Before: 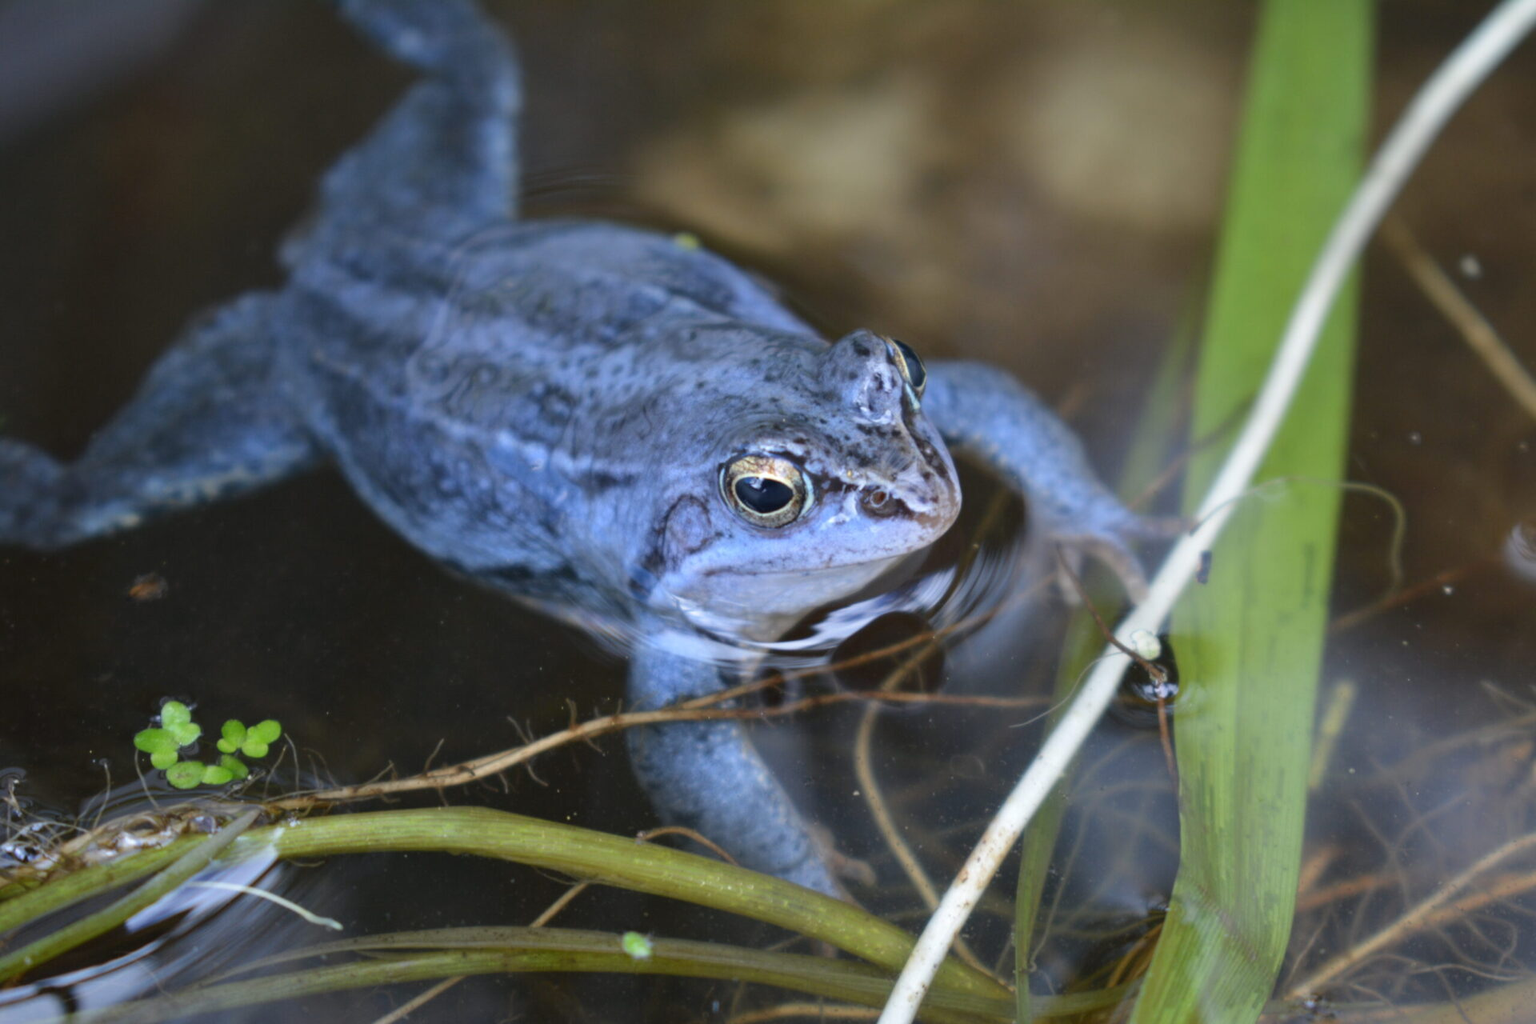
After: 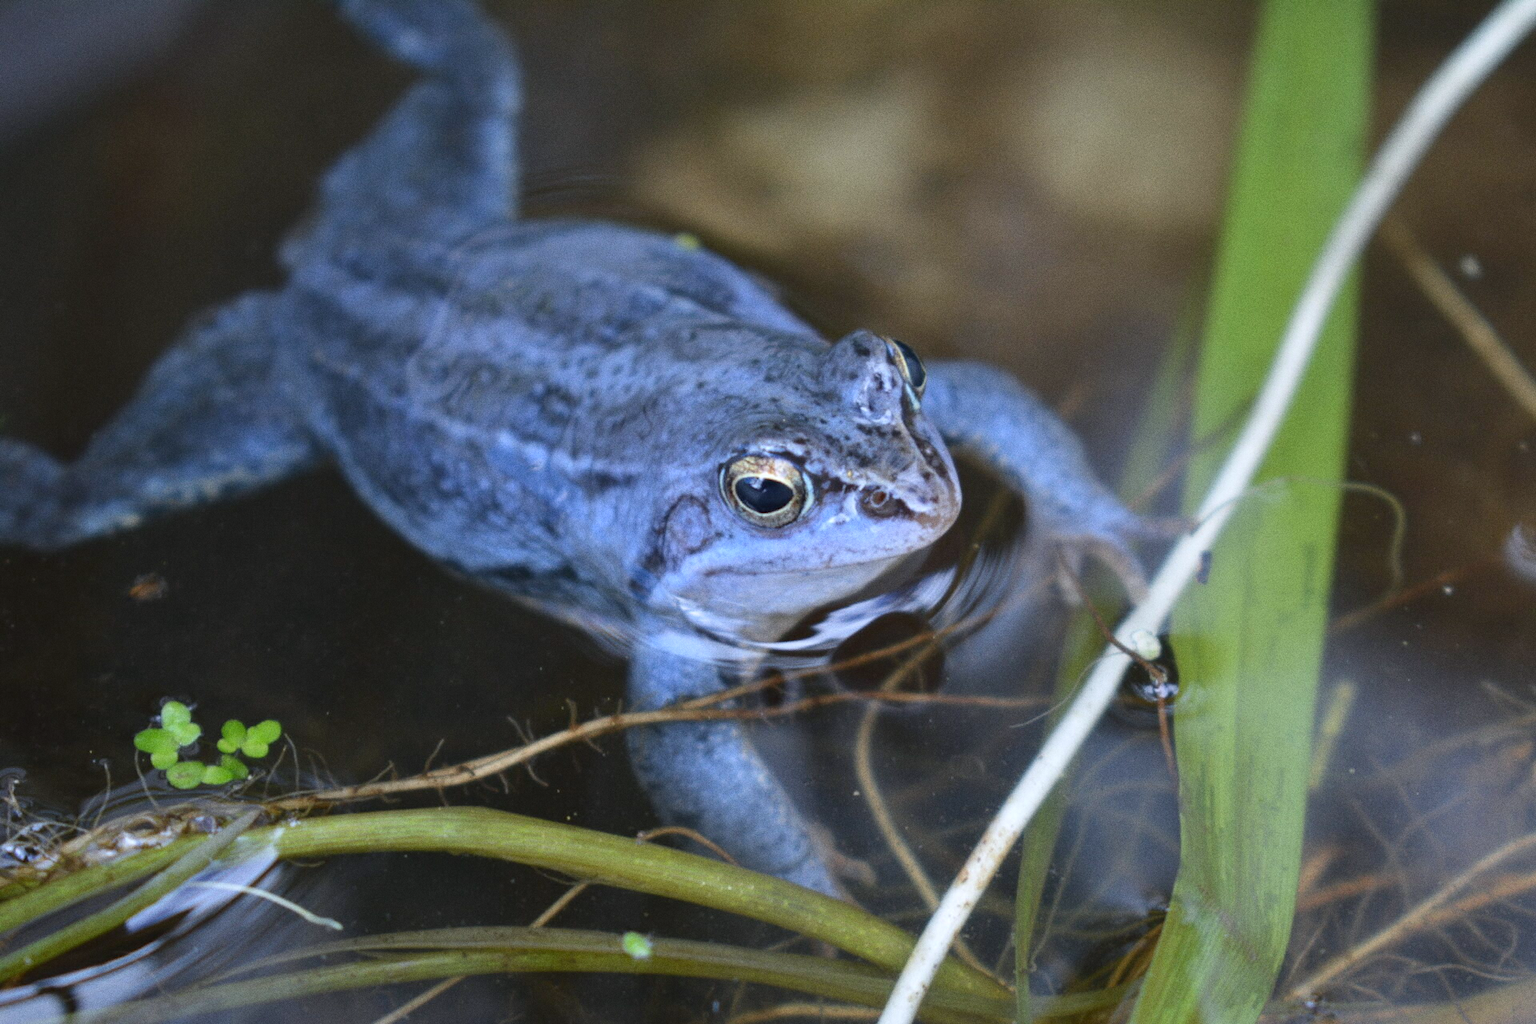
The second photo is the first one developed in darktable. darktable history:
grain: coarseness 0.09 ISO
white balance: red 0.98, blue 1.034
